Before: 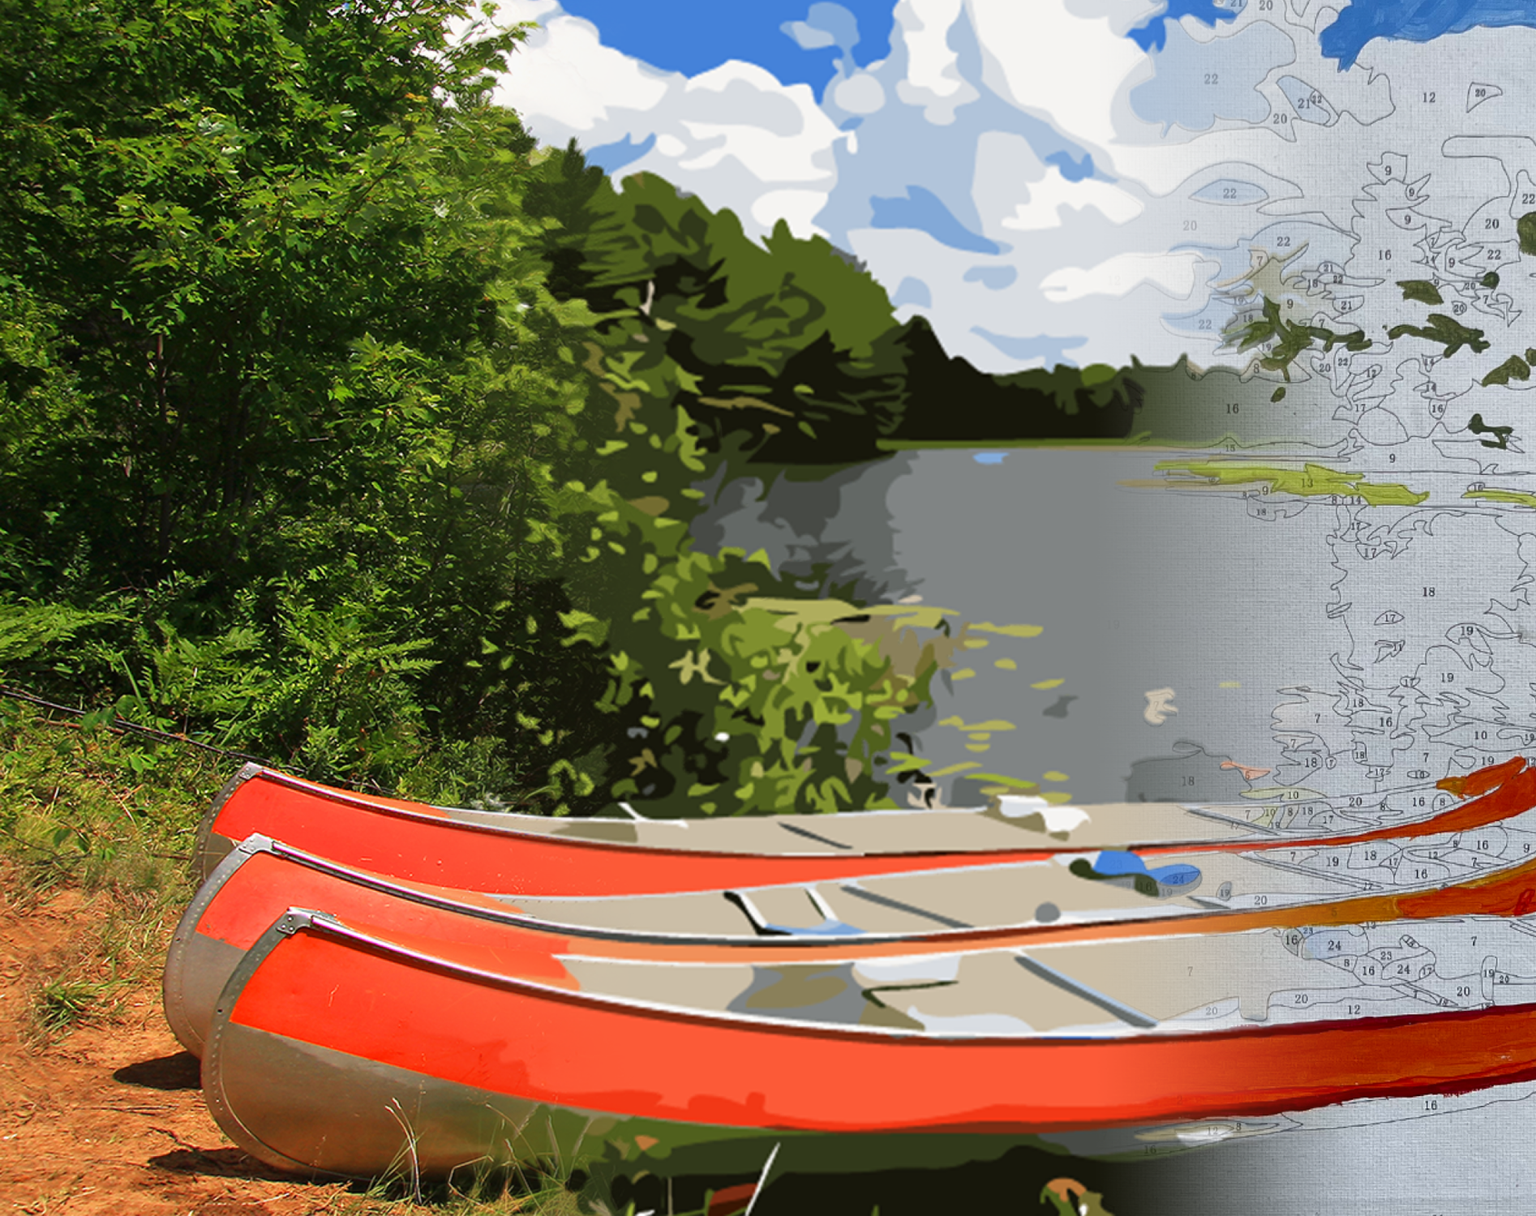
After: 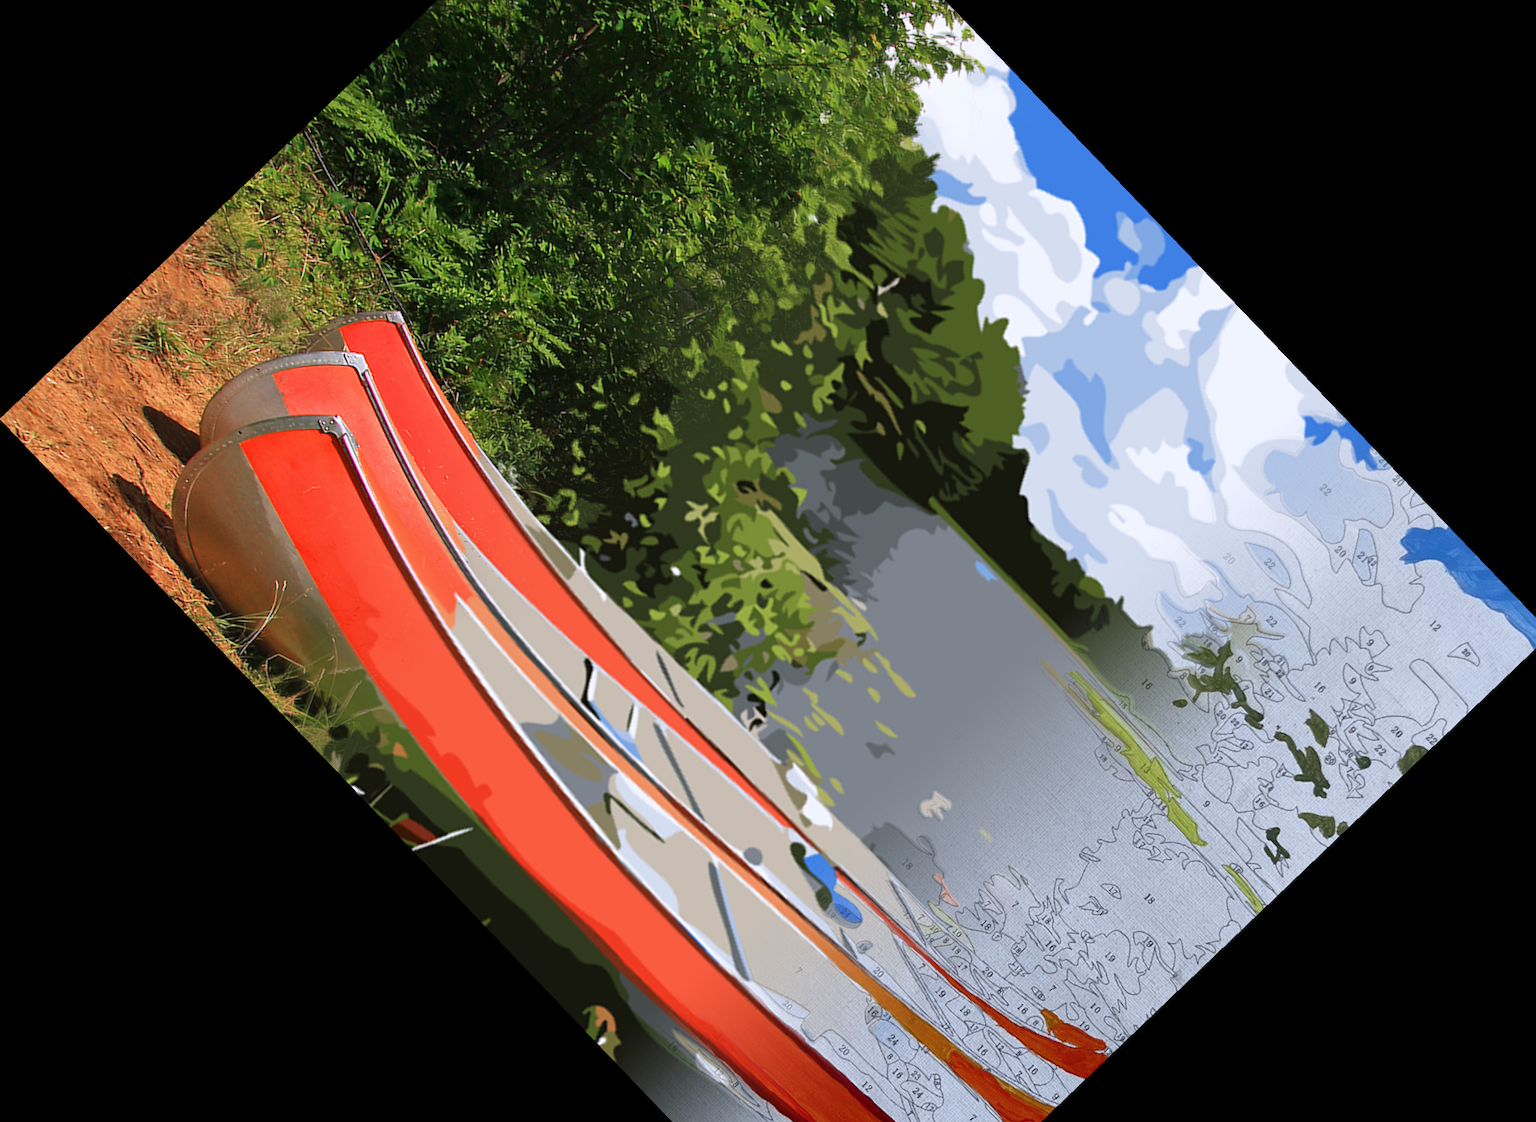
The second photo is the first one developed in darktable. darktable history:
crop and rotate: angle -46.26°, top 16.234%, right 0.912%, bottom 11.704%
color calibration: illuminant as shot in camera, x 0.358, y 0.373, temperature 4628.91 K
